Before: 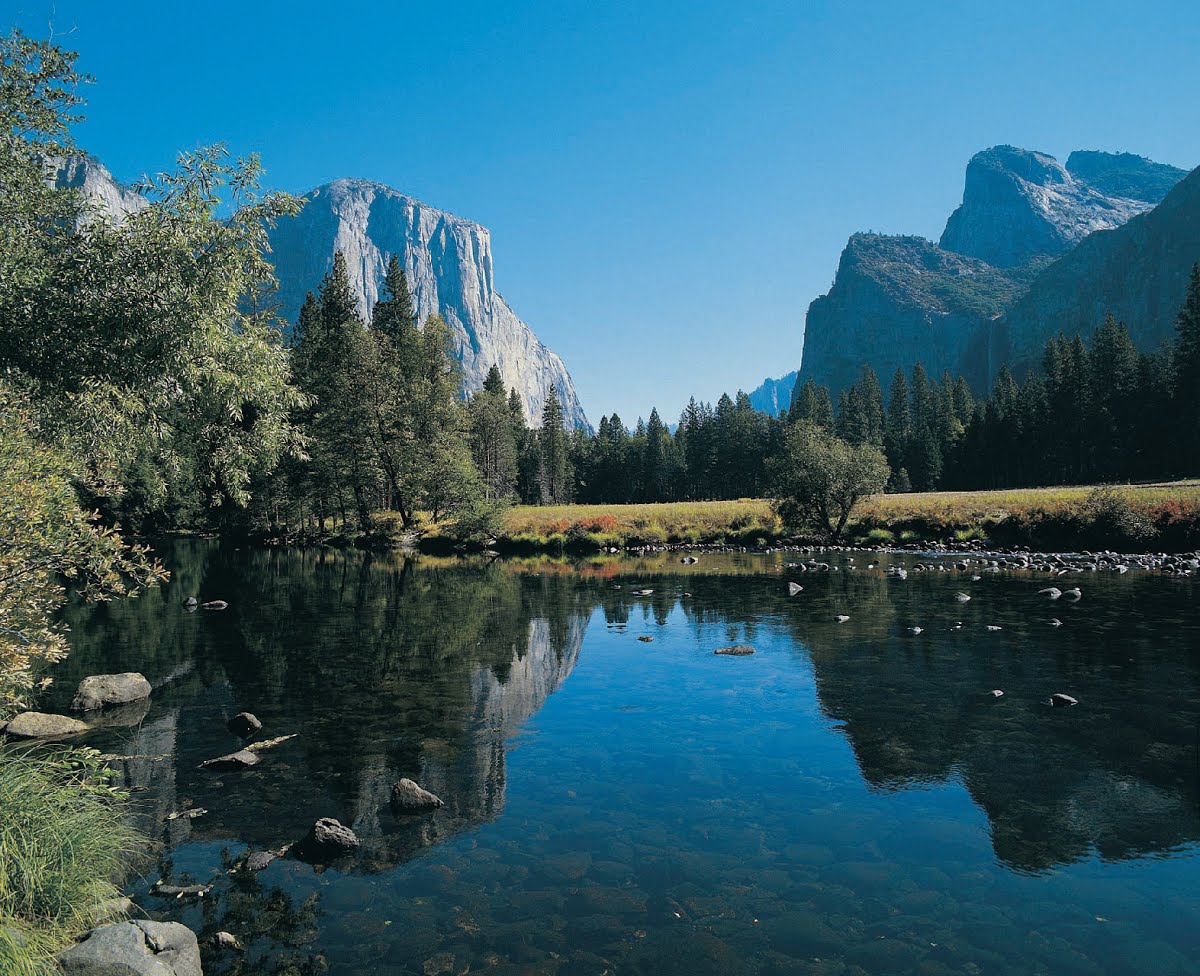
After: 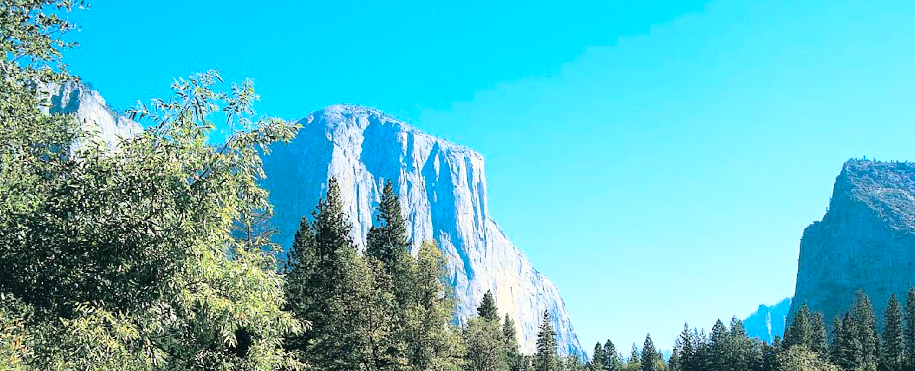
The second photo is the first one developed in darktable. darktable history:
exposure: black level correction 0, exposure 0.4 EV, compensate exposure bias true, compensate highlight preservation false
crop: left 0.579%, top 7.627%, right 23.167%, bottom 54.275%
contrast brightness saturation: saturation 0.13
base curve: curves: ch0 [(0, 0) (0.028, 0.03) (0.121, 0.232) (0.46, 0.748) (0.859, 0.968) (1, 1)]
